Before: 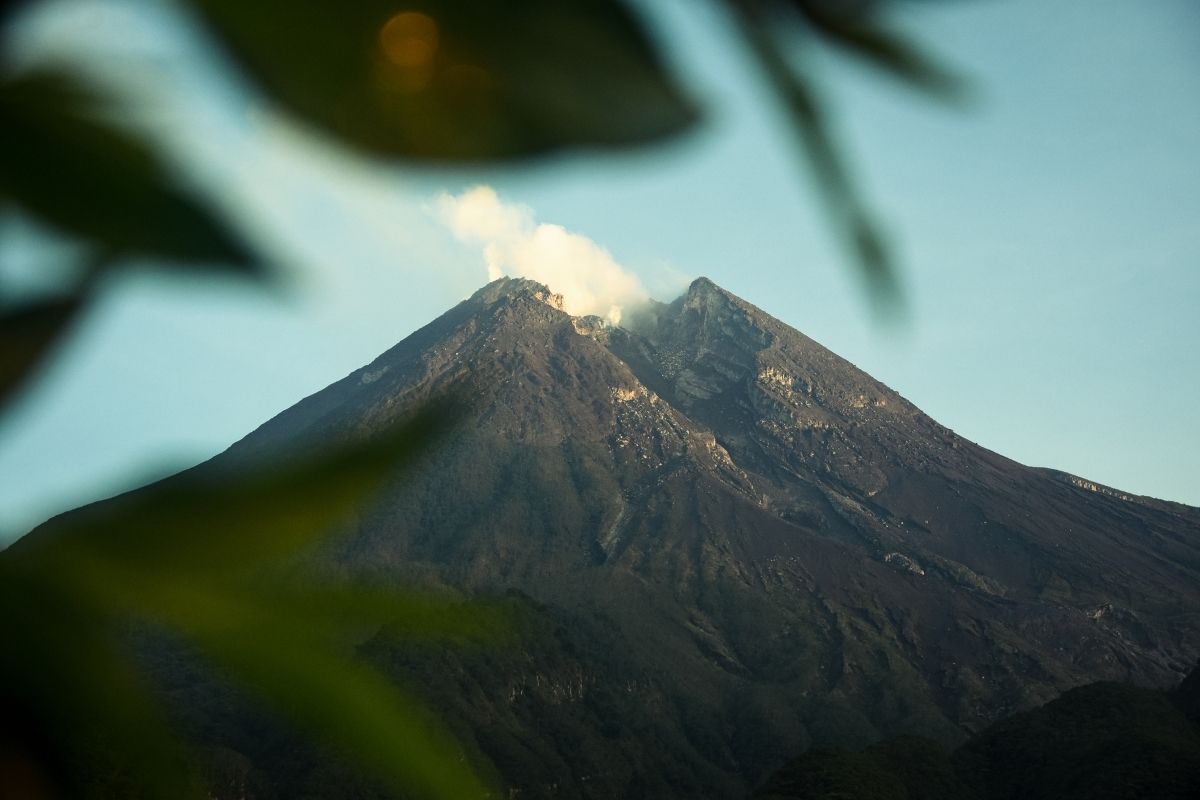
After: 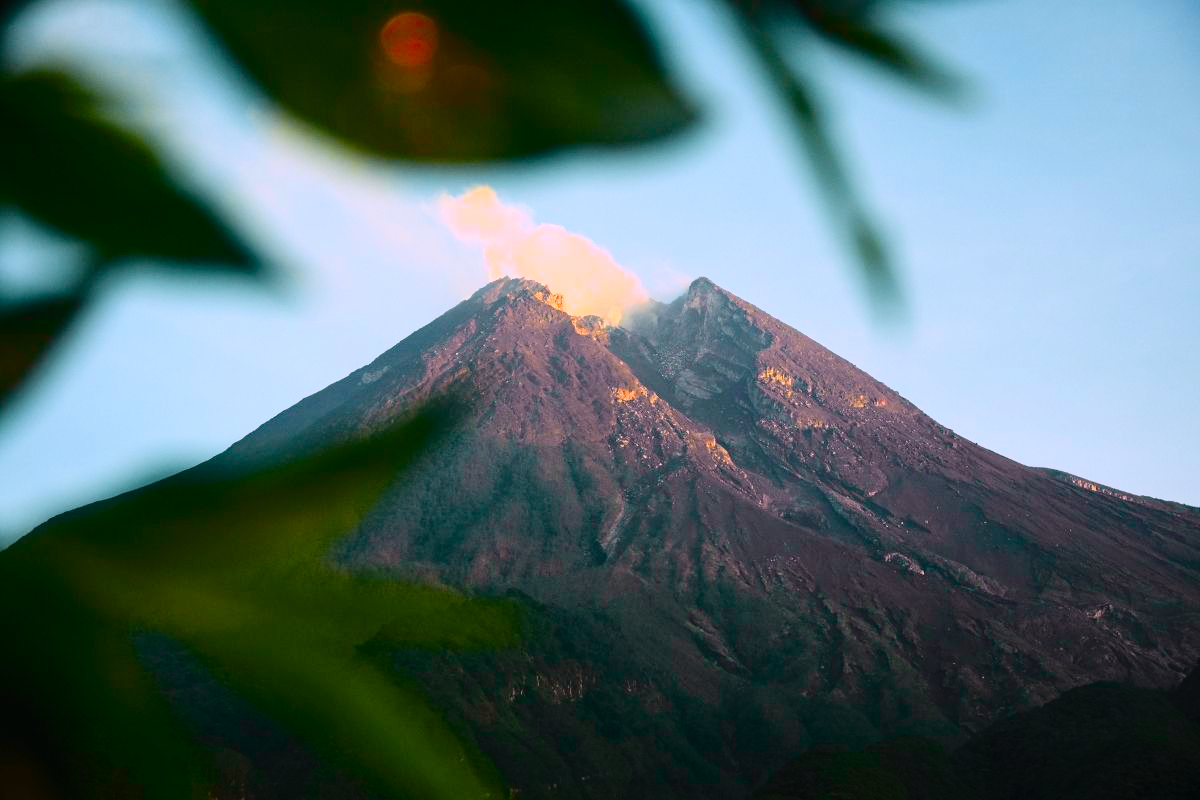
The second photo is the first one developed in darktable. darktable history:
color correction: highlights a* 19.5, highlights b* -11.53, saturation 1.69
tone curve: curves: ch0 [(0, 0.013) (0.137, 0.121) (0.326, 0.386) (0.489, 0.573) (0.663, 0.749) (0.854, 0.897) (1, 0.974)]; ch1 [(0, 0) (0.366, 0.367) (0.475, 0.453) (0.494, 0.493) (0.504, 0.497) (0.544, 0.579) (0.562, 0.619) (0.622, 0.694) (1, 1)]; ch2 [(0, 0) (0.333, 0.346) (0.375, 0.375) (0.424, 0.43) (0.476, 0.492) (0.502, 0.503) (0.533, 0.541) (0.572, 0.615) (0.605, 0.656) (0.641, 0.709) (1, 1)], color space Lab, independent channels, preserve colors none
